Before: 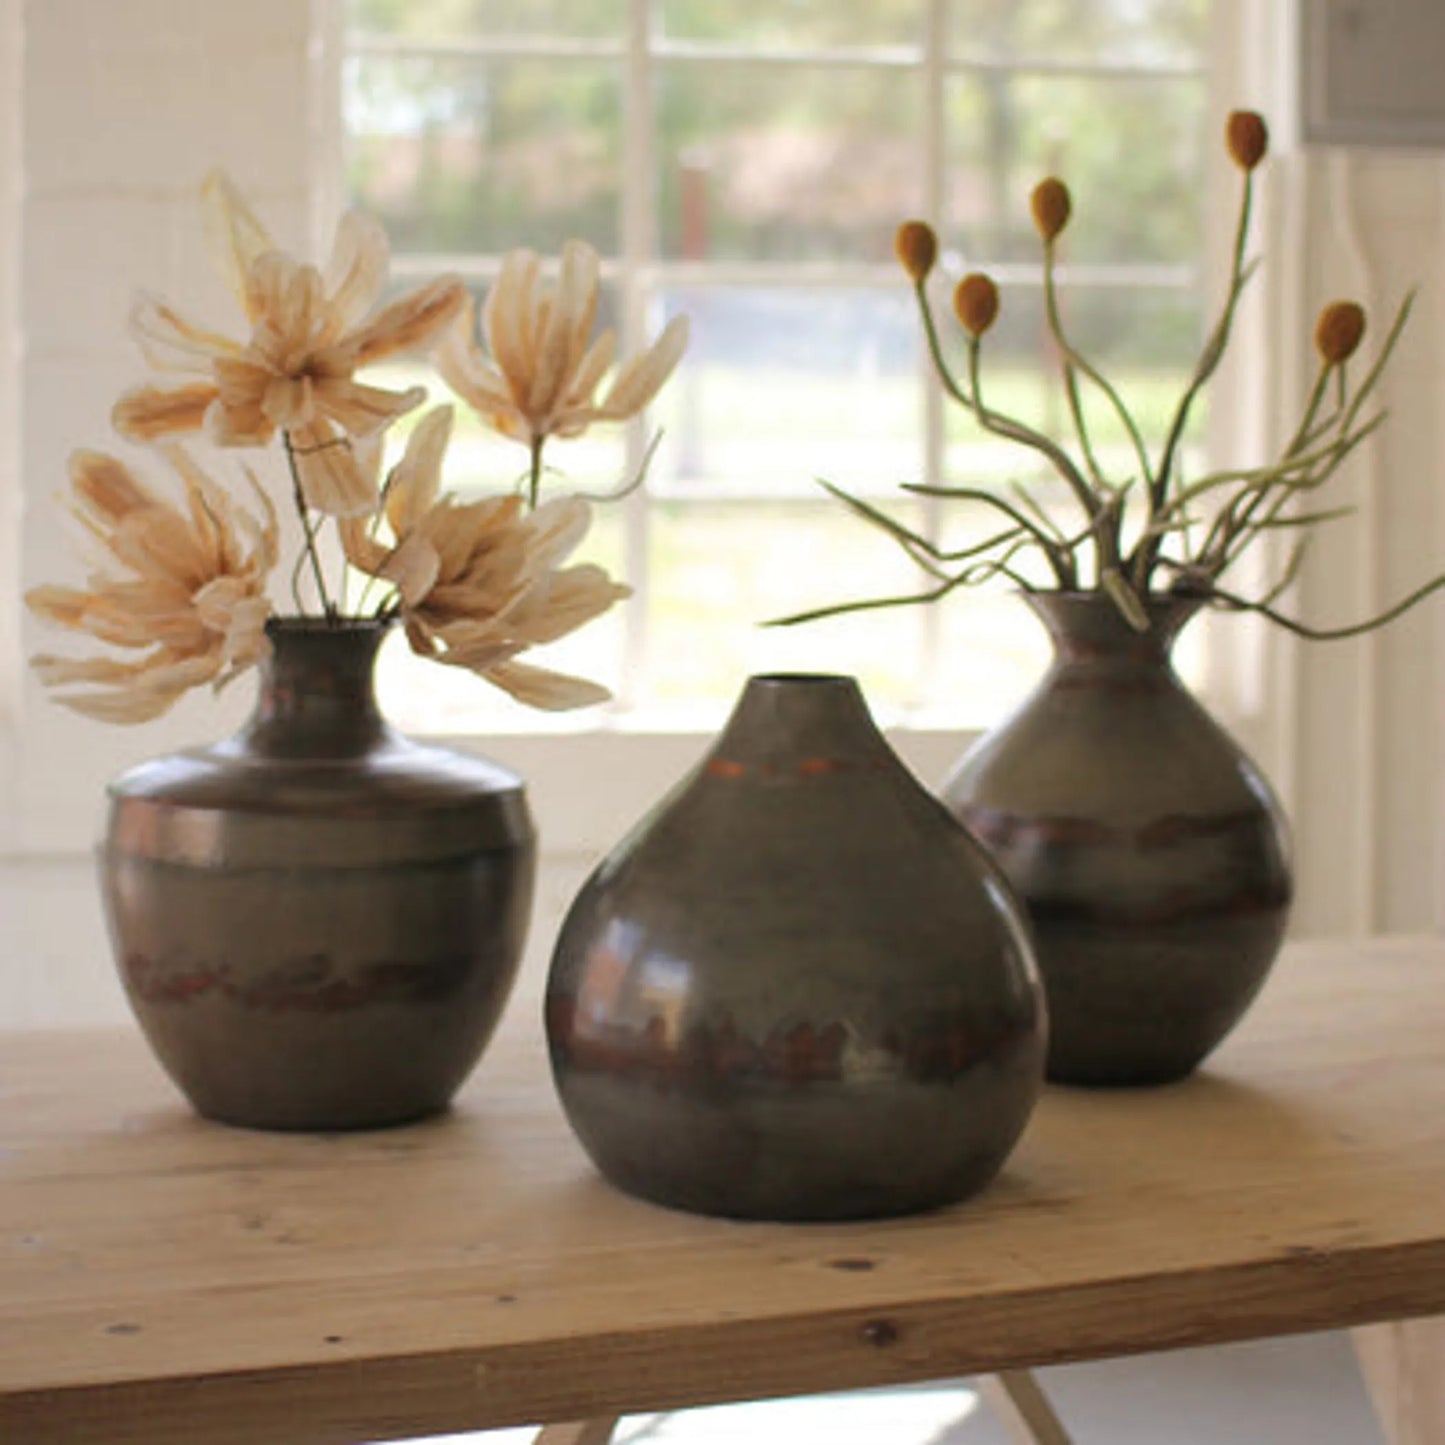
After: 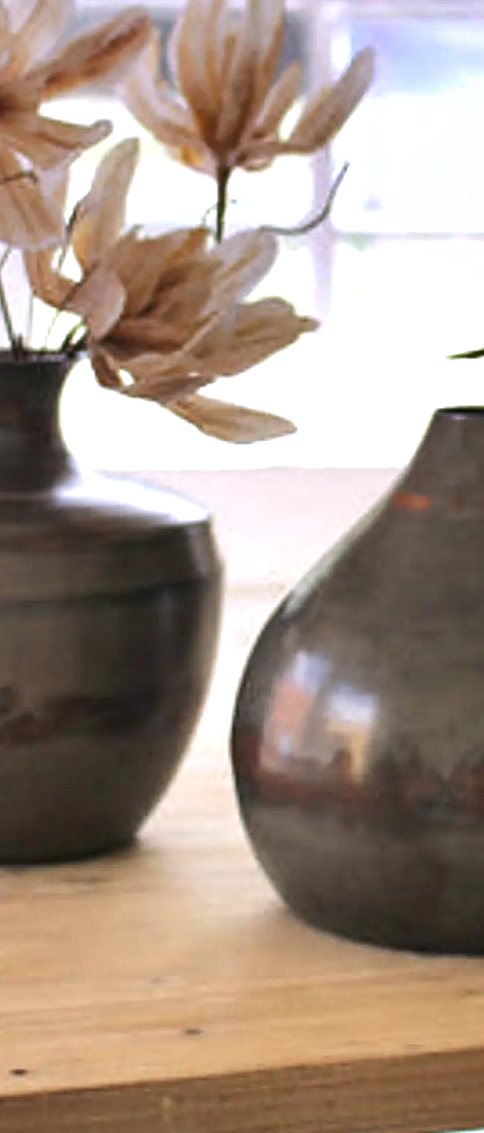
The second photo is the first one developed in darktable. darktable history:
tone equalizer: -8 EV -0.417 EV, -7 EV -0.389 EV, -6 EV -0.333 EV, -5 EV -0.222 EV, -3 EV 0.222 EV, -2 EV 0.333 EV, -1 EV 0.389 EV, +0 EV 0.417 EV, edges refinement/feathering 500, mask exposure compensation -1.57 EV, preserve details no
crop and rotate: left 21.77%, top 18.528%, right 44.676%, bottom 2.997%
exposure: black level correction 0, exposure 0.7 EV, compensate exposure bias true, compensate highlight preservation false
shadows and highlights: soften with gaussian
graduated density: hue 238.83°, saturation 50%
base curve: curves: ch0 [(0, 0) (0.297, 0.298) (1, 1)], preserve colors none
sharpen: radius 1.864, amount 0.398, threshold 1.271
